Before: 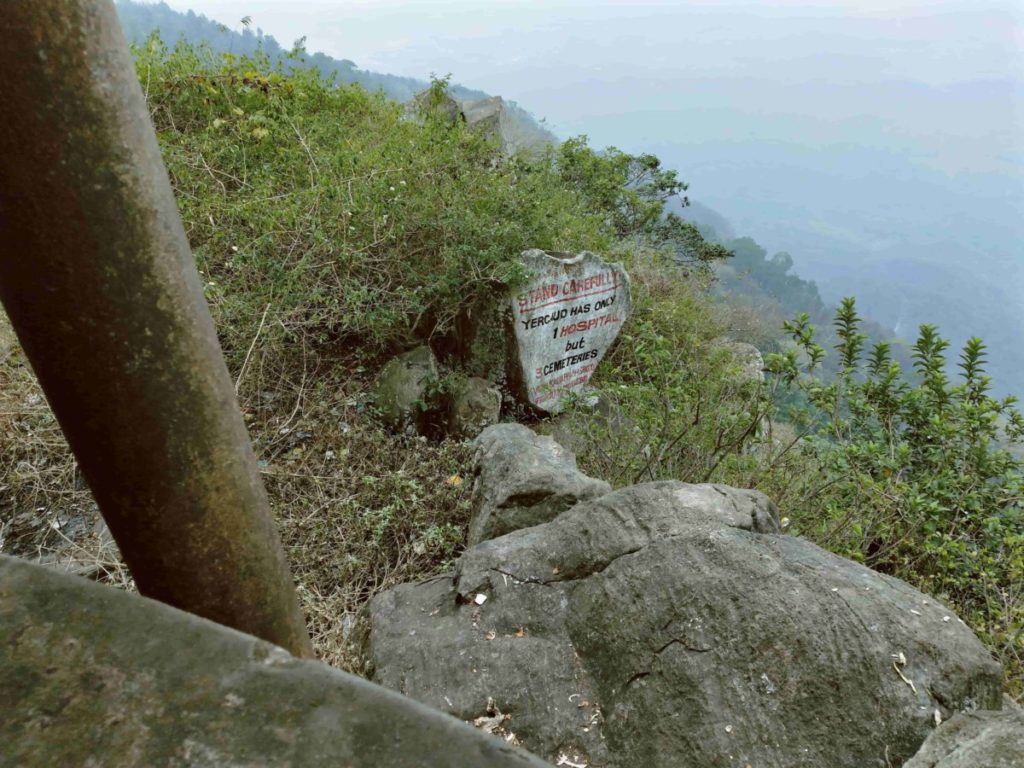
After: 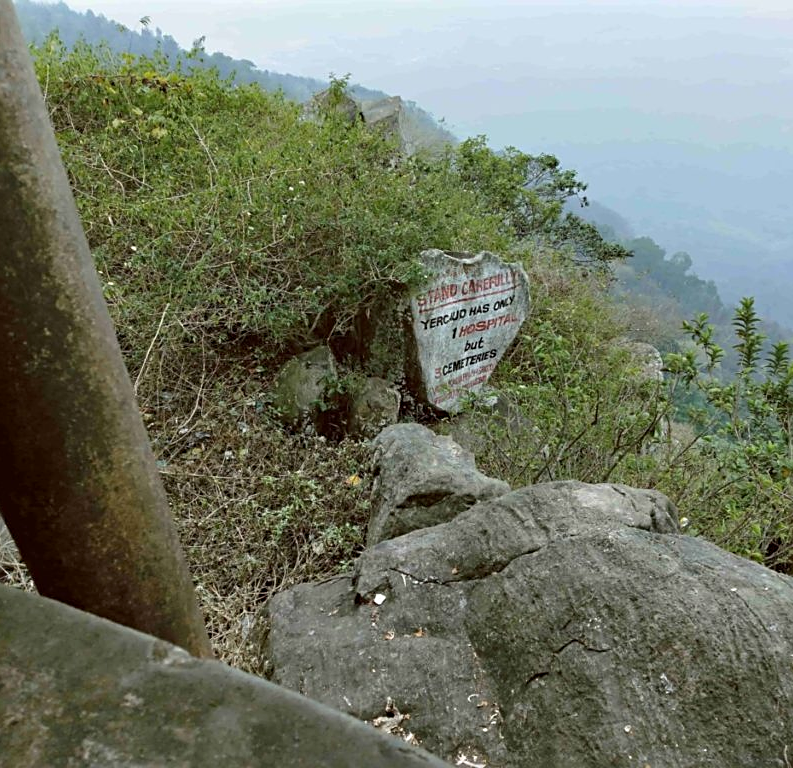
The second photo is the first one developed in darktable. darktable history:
sharpen: on, module defaults
crop: left 9.88%, right 12.664%
exposure: black level correction 0.001, compensate highlight preservation false
